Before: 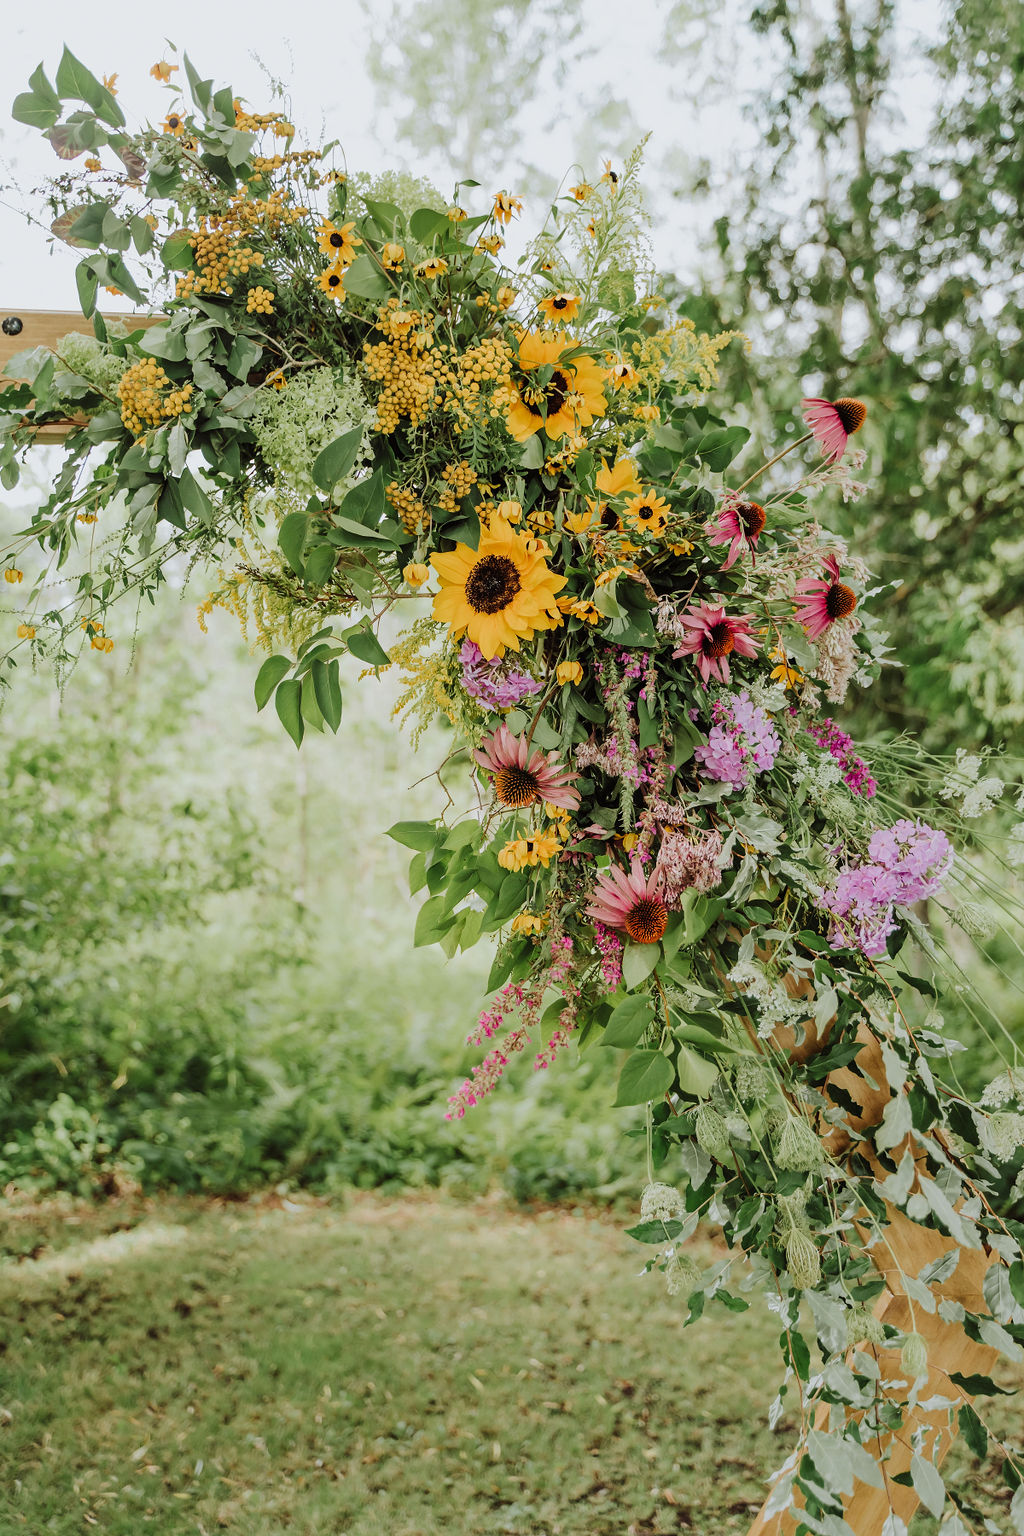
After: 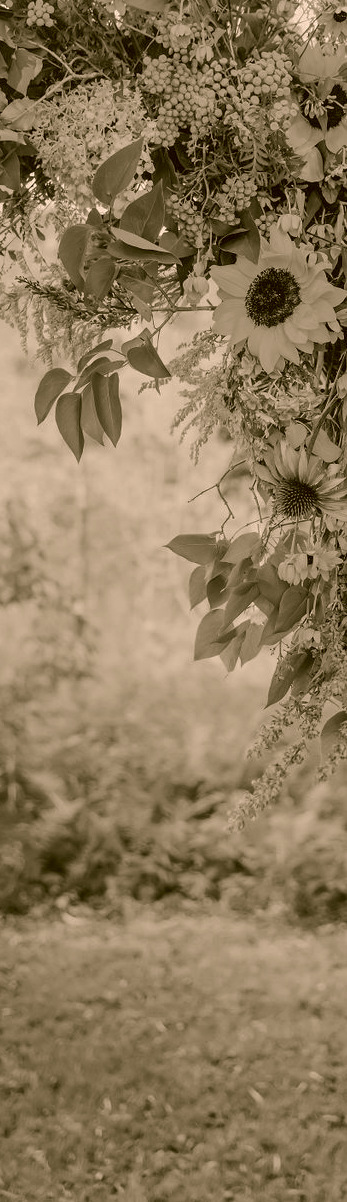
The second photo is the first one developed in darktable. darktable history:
exposure: compensate highlight preservation false
color calibration: output gray [0.18, 0.41, 0.41, 0], x 0.371, y 0.378, temperature 4290.32 K
crop and rotate: left 21.556%, top 18.749%, right 44.509%, bottom 2.984%
shadows and highlights: on, module defaults
color correction: highlights a* 8.93, highlights b* 14.9, shadows a* -0.407, shadows b* 25.72
